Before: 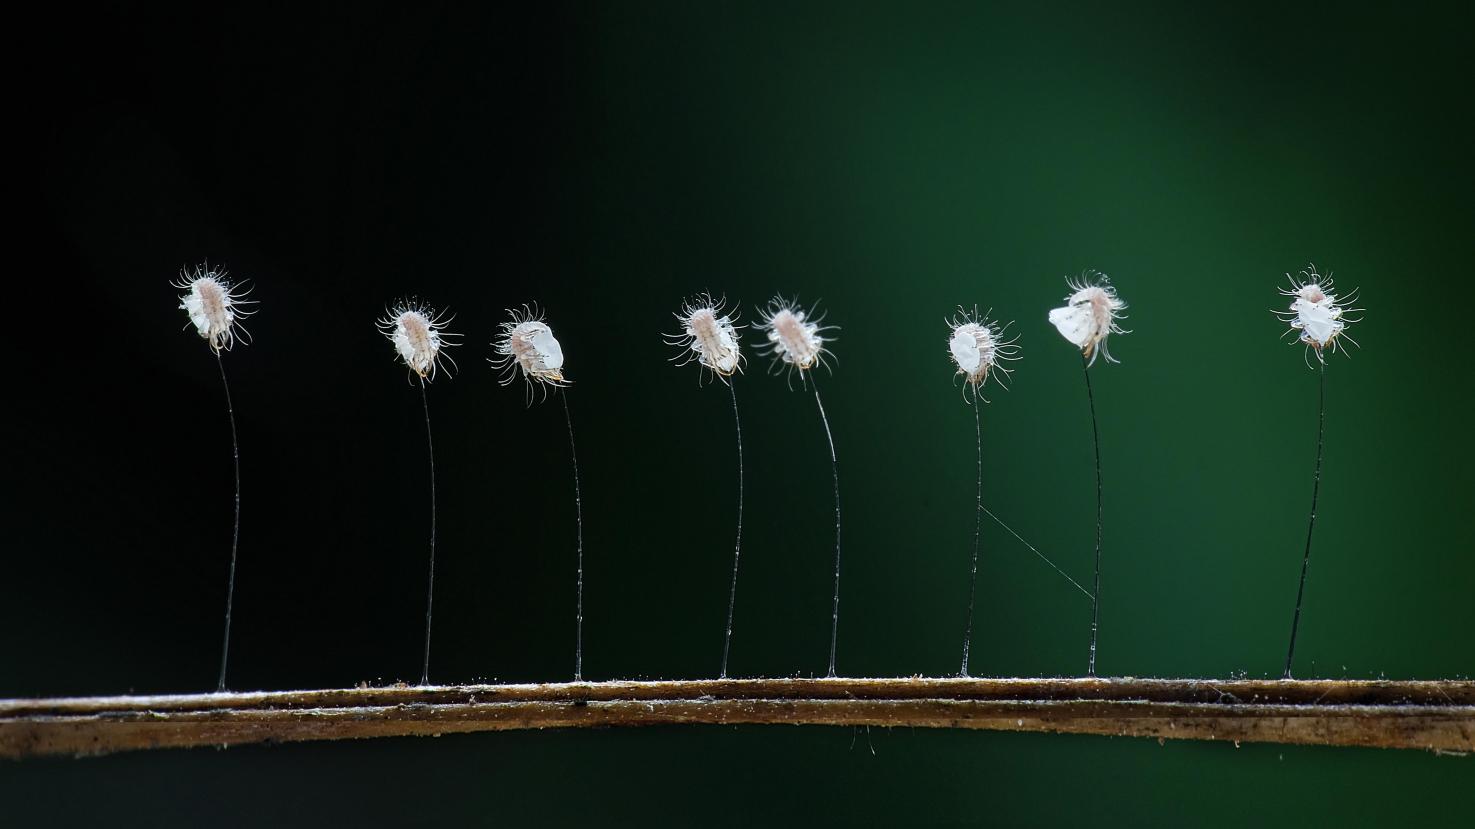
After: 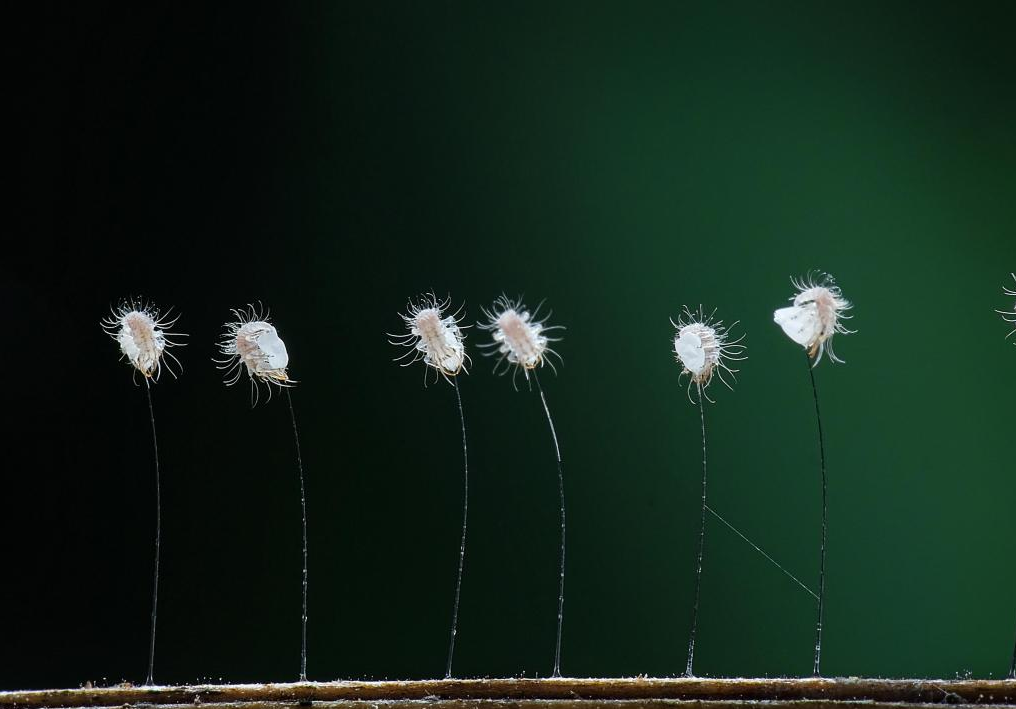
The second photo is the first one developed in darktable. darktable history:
crop: left 18.706%, right 12.391%, bottom 14.405%
